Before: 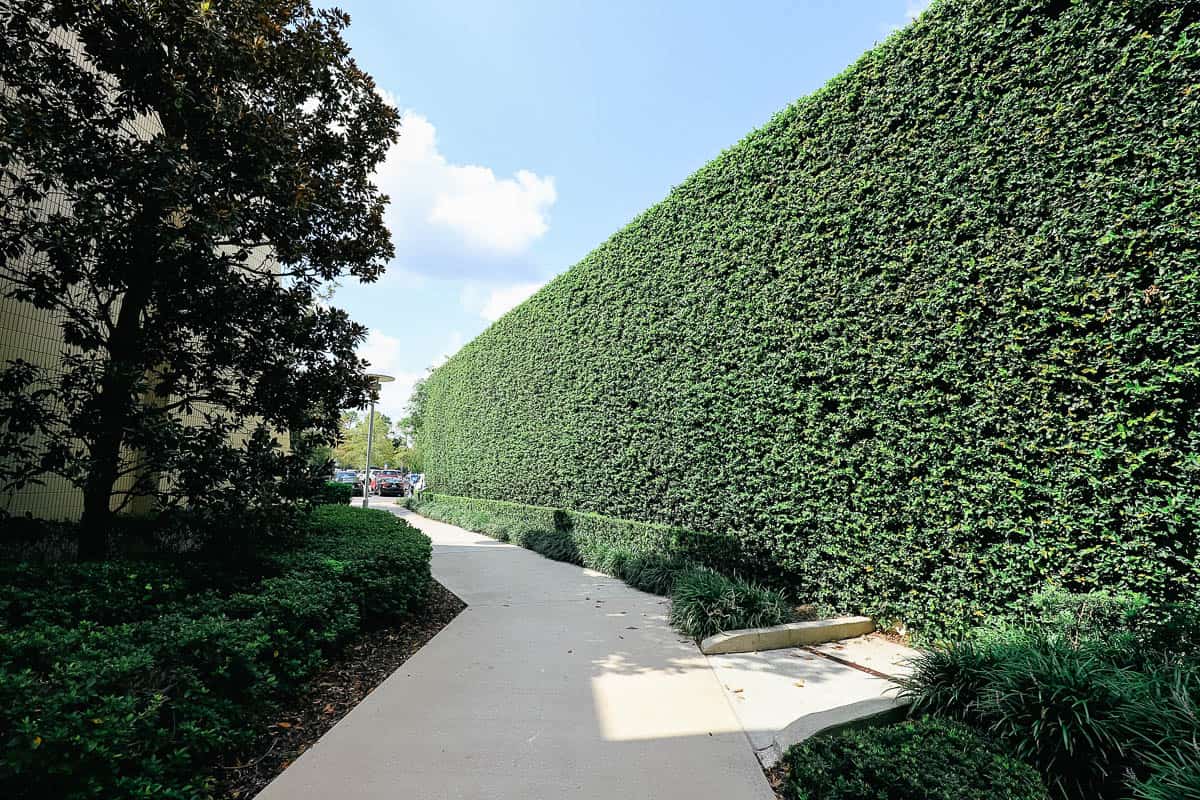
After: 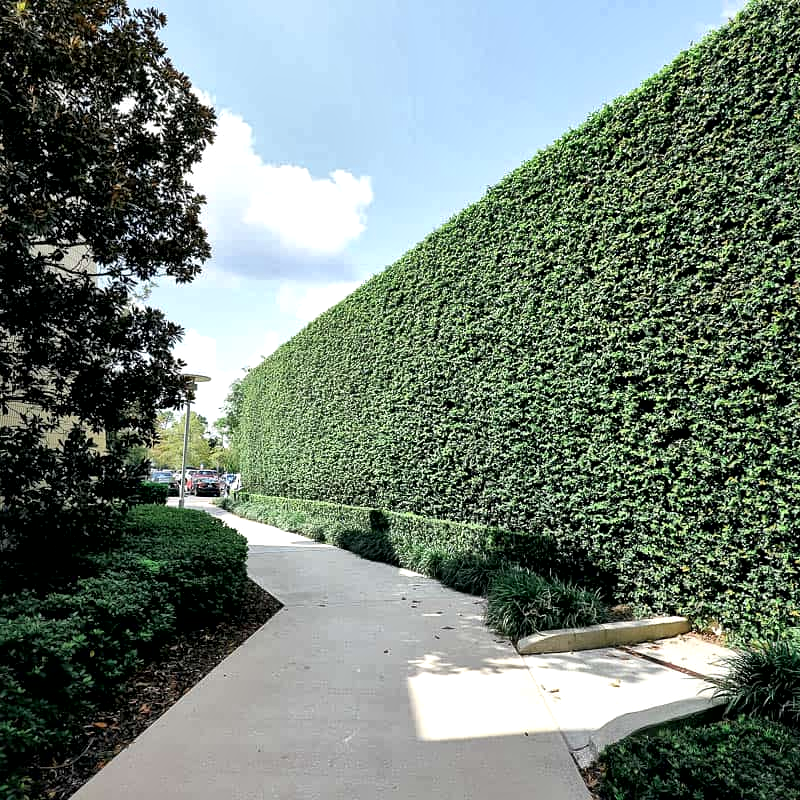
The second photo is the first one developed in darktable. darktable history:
local contrast: mode bilateral grid, contrast 44, coarseness 68, detail 215%, midtone range 0.2
crop and rotate: left 15.349%, right 17.942%
